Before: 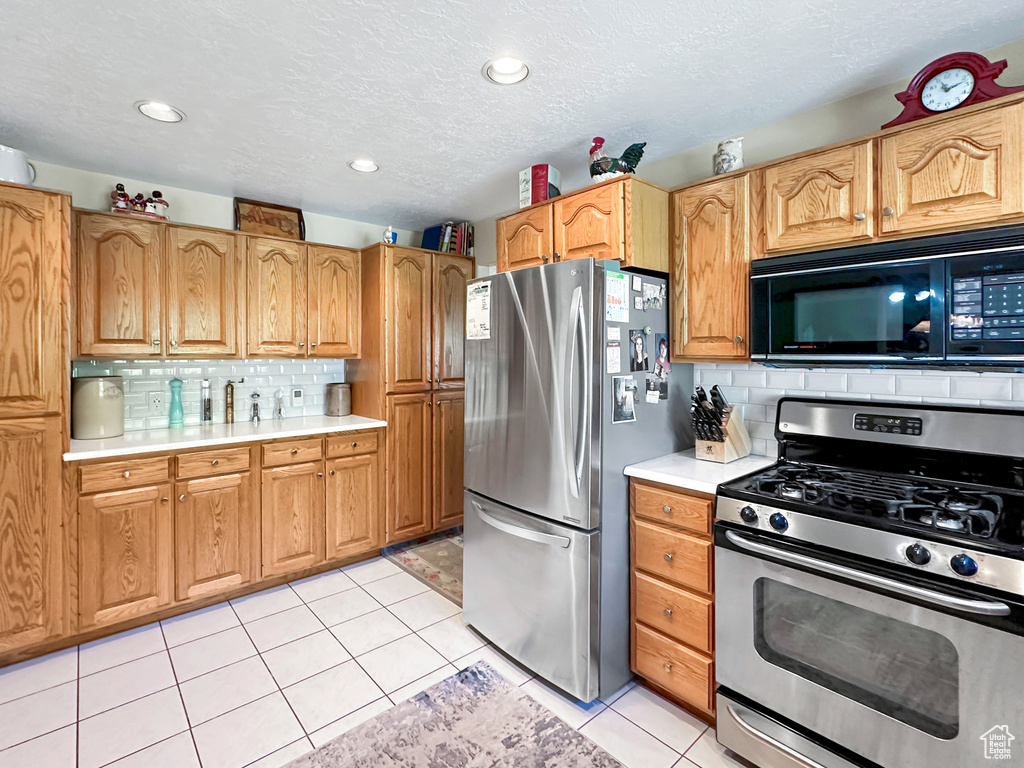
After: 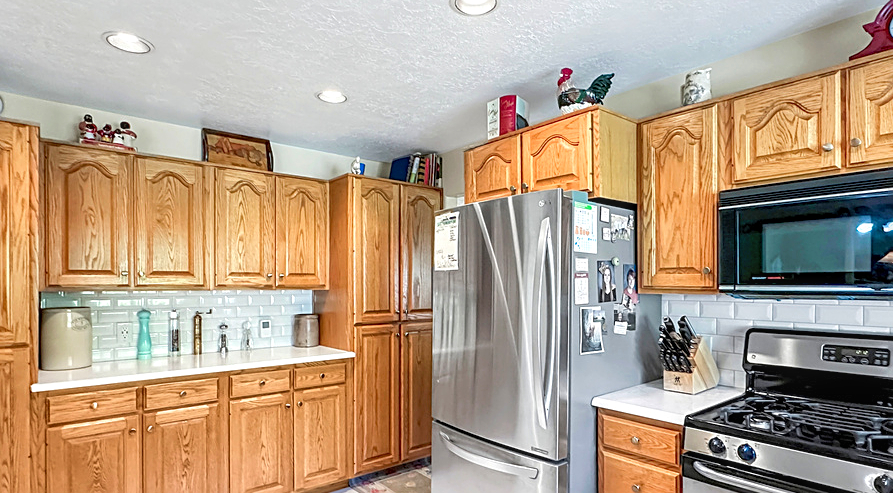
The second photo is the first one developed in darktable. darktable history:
crop: left 3.139%, top 8.99%, right 9.626%, bottom 26.811%
contrast brightness saturation: brightness 0.092, saturation 0.194
local contrast: on, module defaults
sharpen: on, module defaults
